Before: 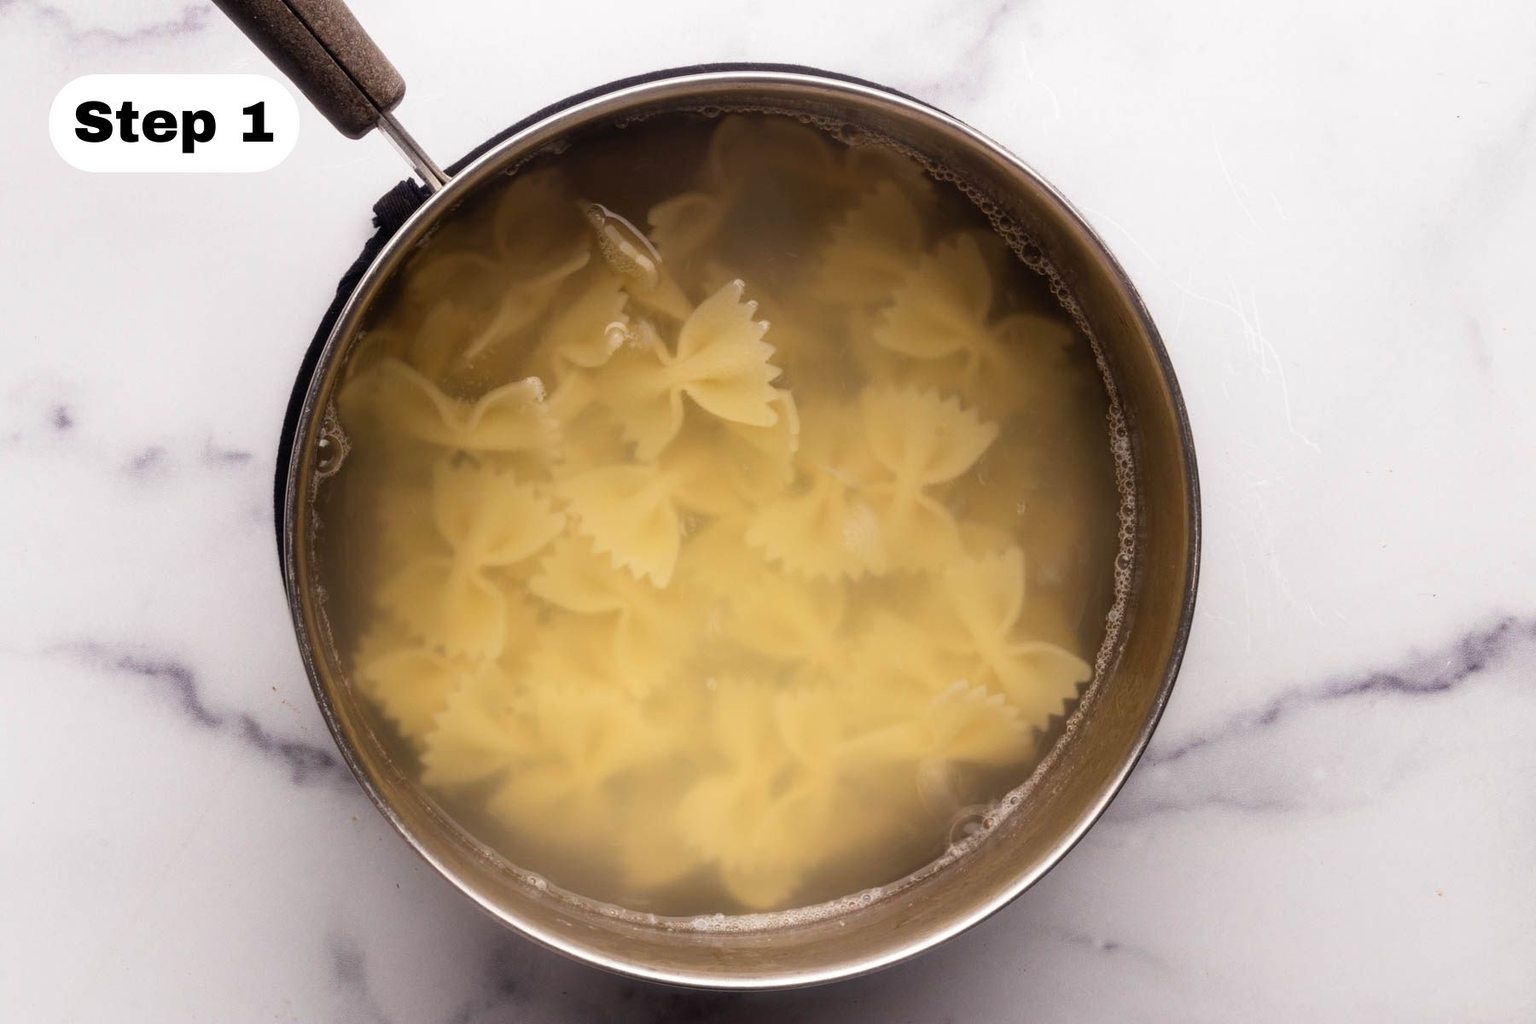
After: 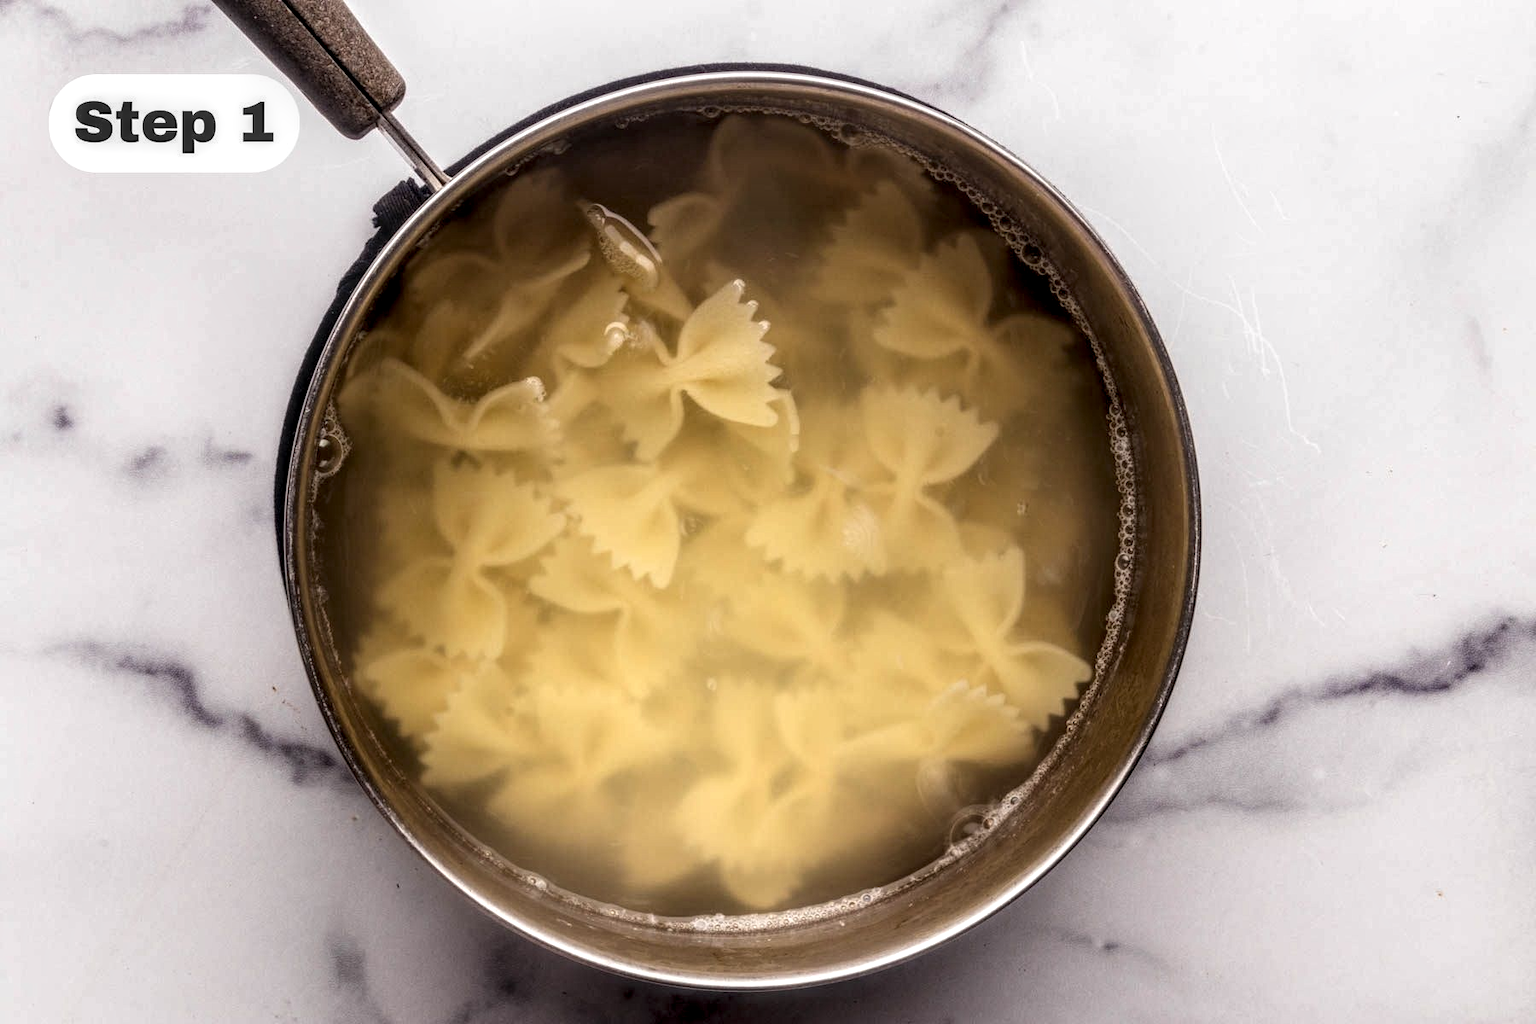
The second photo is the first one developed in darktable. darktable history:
color correction: highlights b* -0.037, saturation 0.979
local contrast: highlights 4%, shadows 1%, detail 182%
